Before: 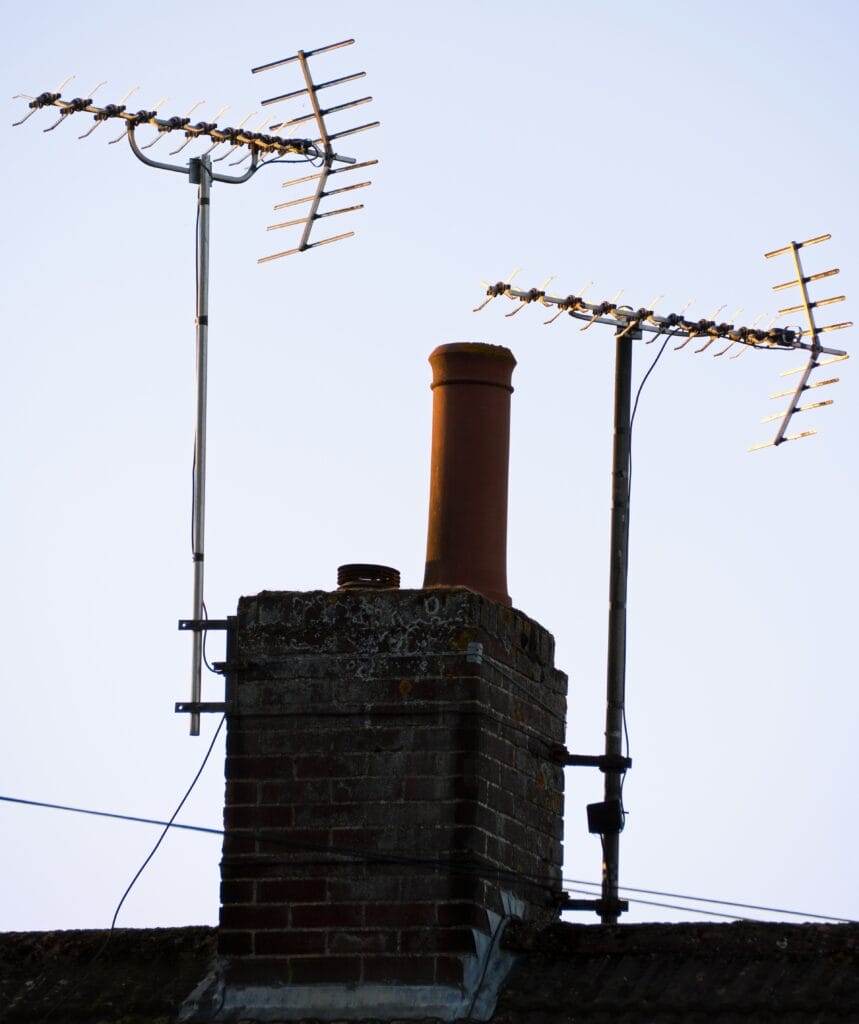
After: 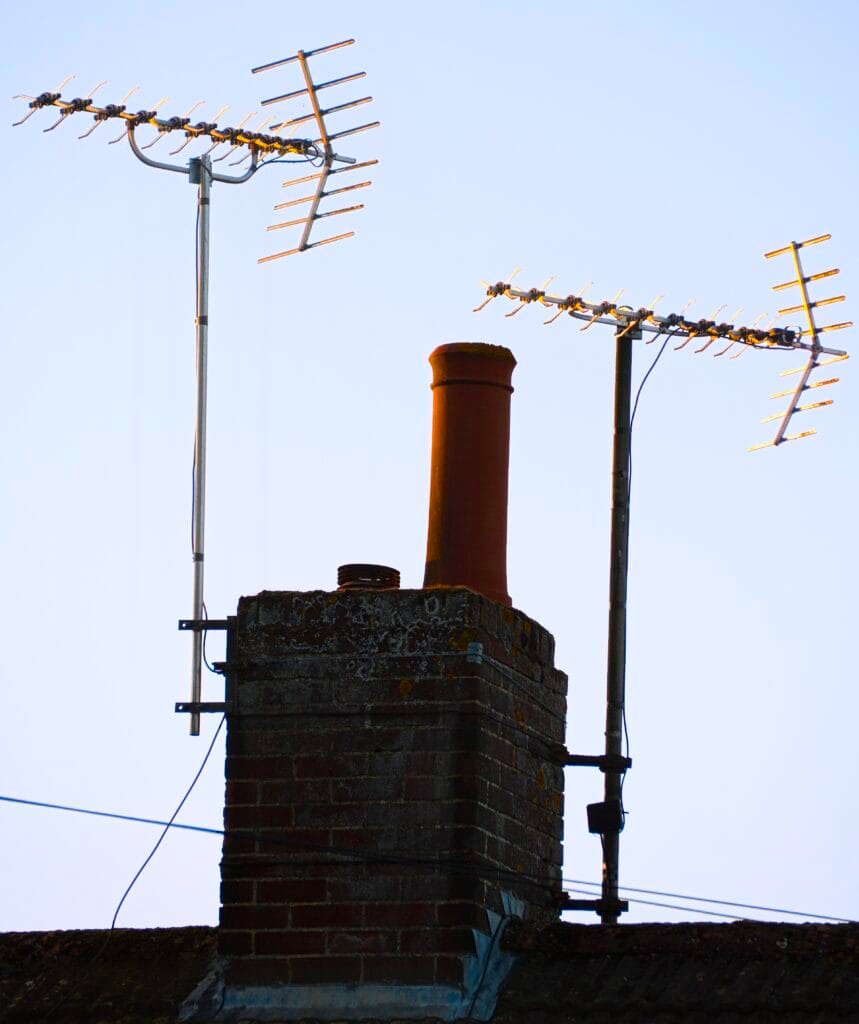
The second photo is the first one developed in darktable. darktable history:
contrast equalizer: y [[0.439, 0.44, 0.442, 0.457, 0.493, 0.498], [0.5 ×6], [0.5 ×6], [0 ×6], [0 ×6]]
color balance rgb: linear chroma grading › global chroma 15%, perceptual saturation grading › global saturation 30%
